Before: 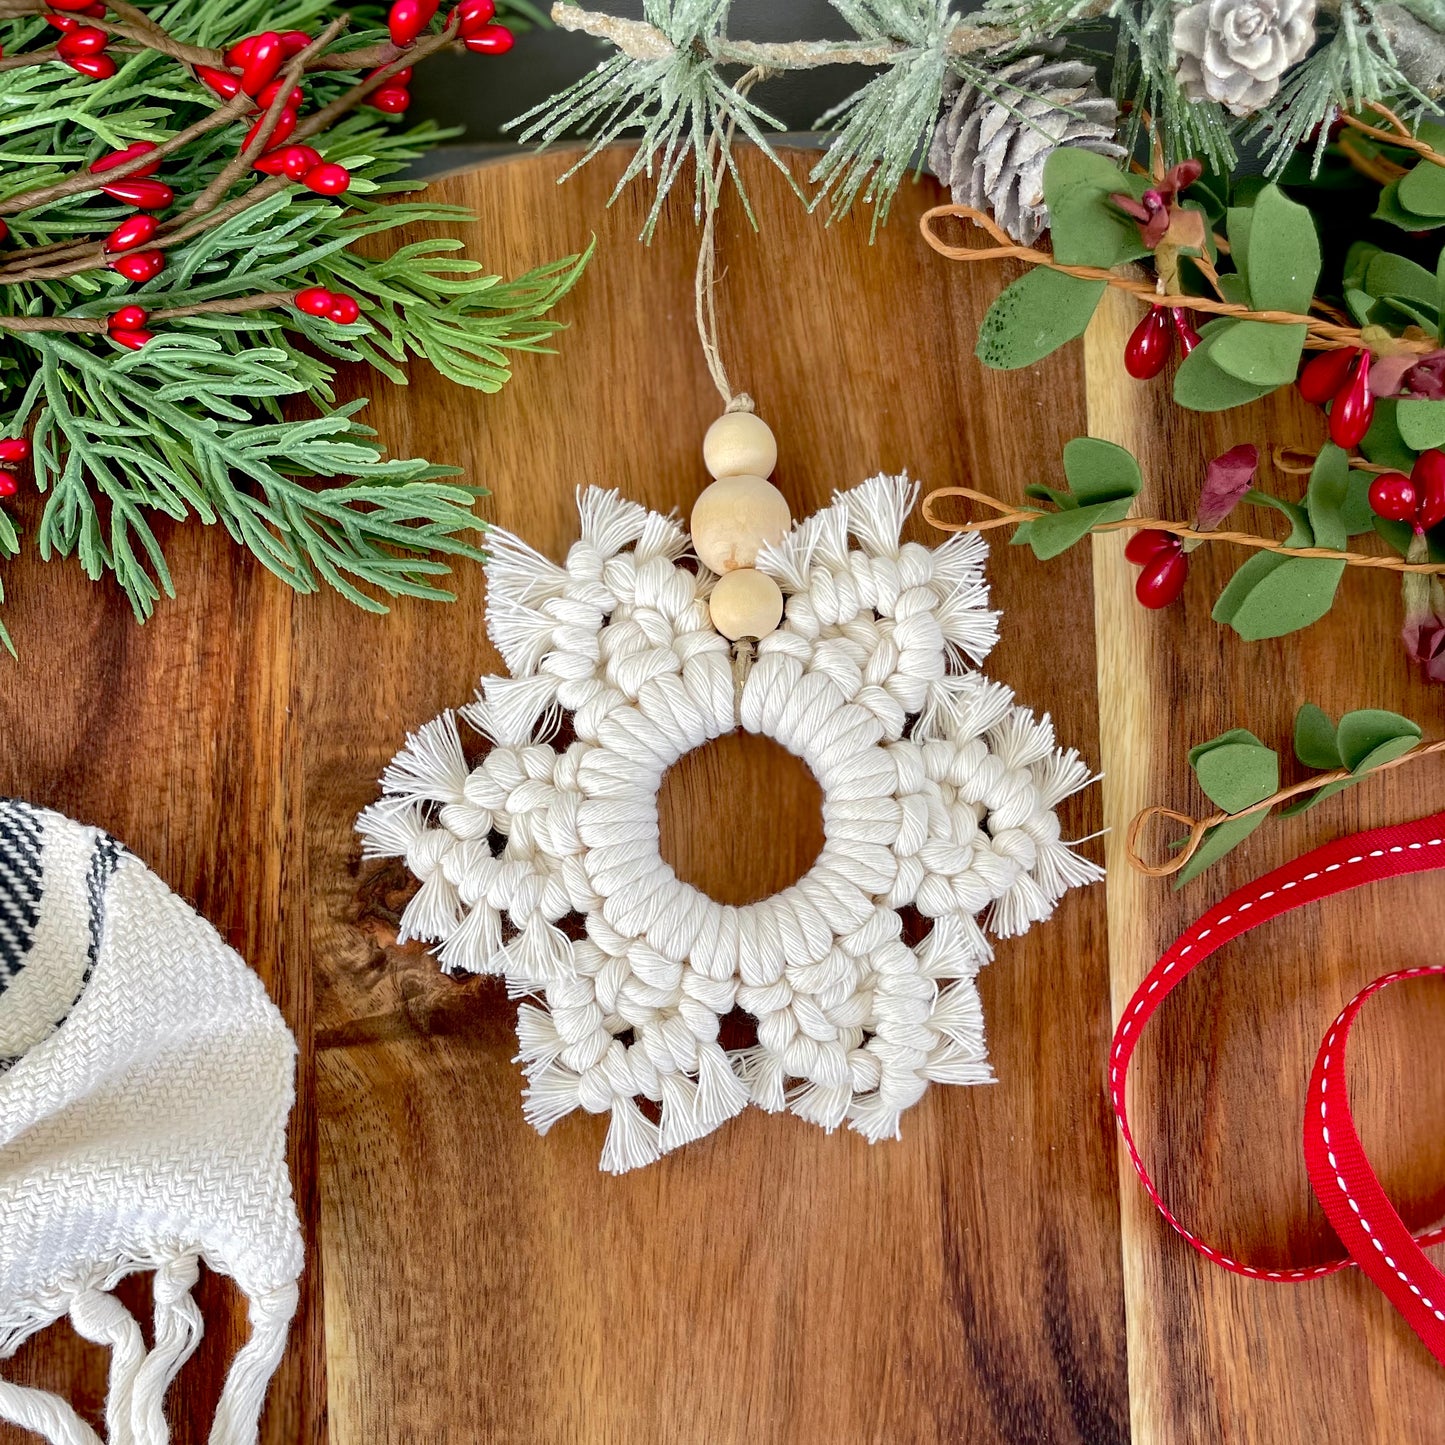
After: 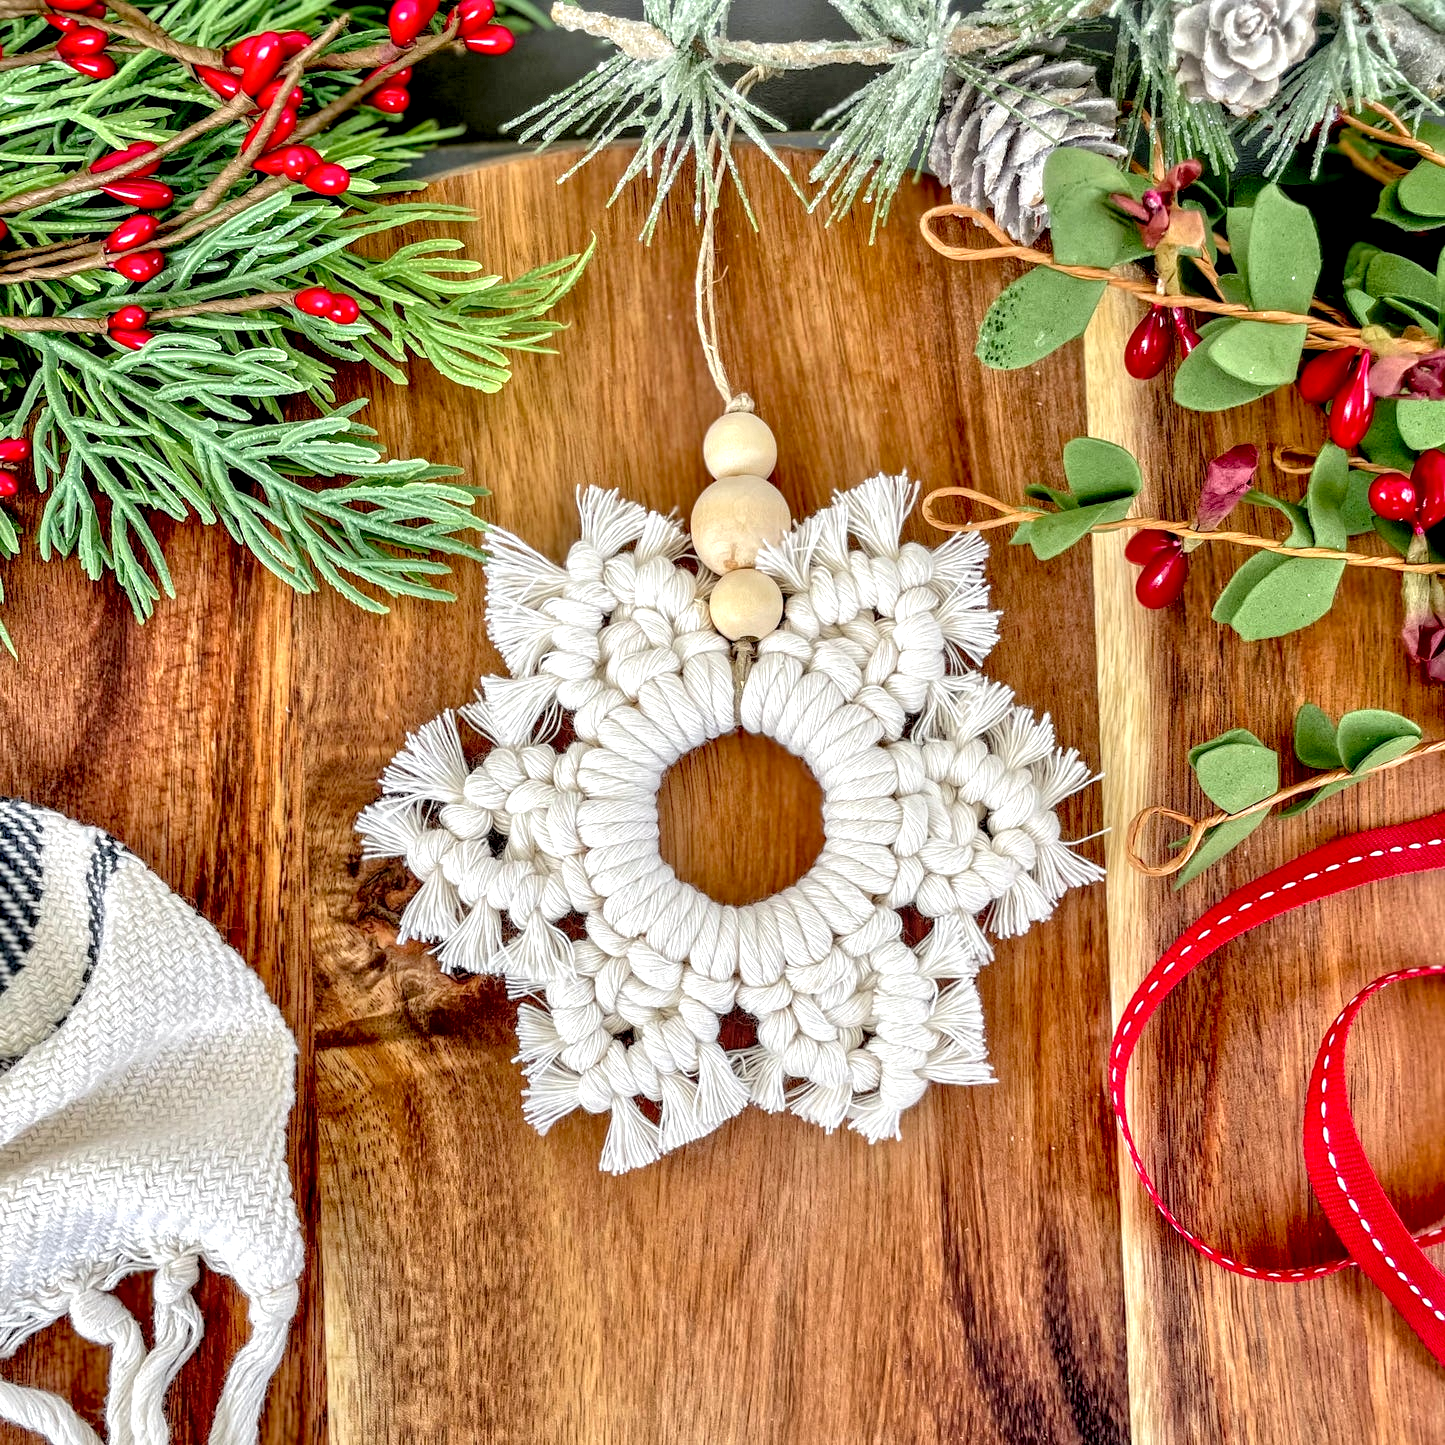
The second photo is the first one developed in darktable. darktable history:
tone equalizer: -7 EV 0.15 EV, -6 EV 0.6 EV, -5 EV 1.15 EV, -4 EV 1.33 EV, -3 EV 1.15 EV, -2 EV 0.6 EV, -1 EV 0.15 EV, mask exposure compensation -0.5 EV
local contrast: highlights 20%, shadows 70%, detail 170%
